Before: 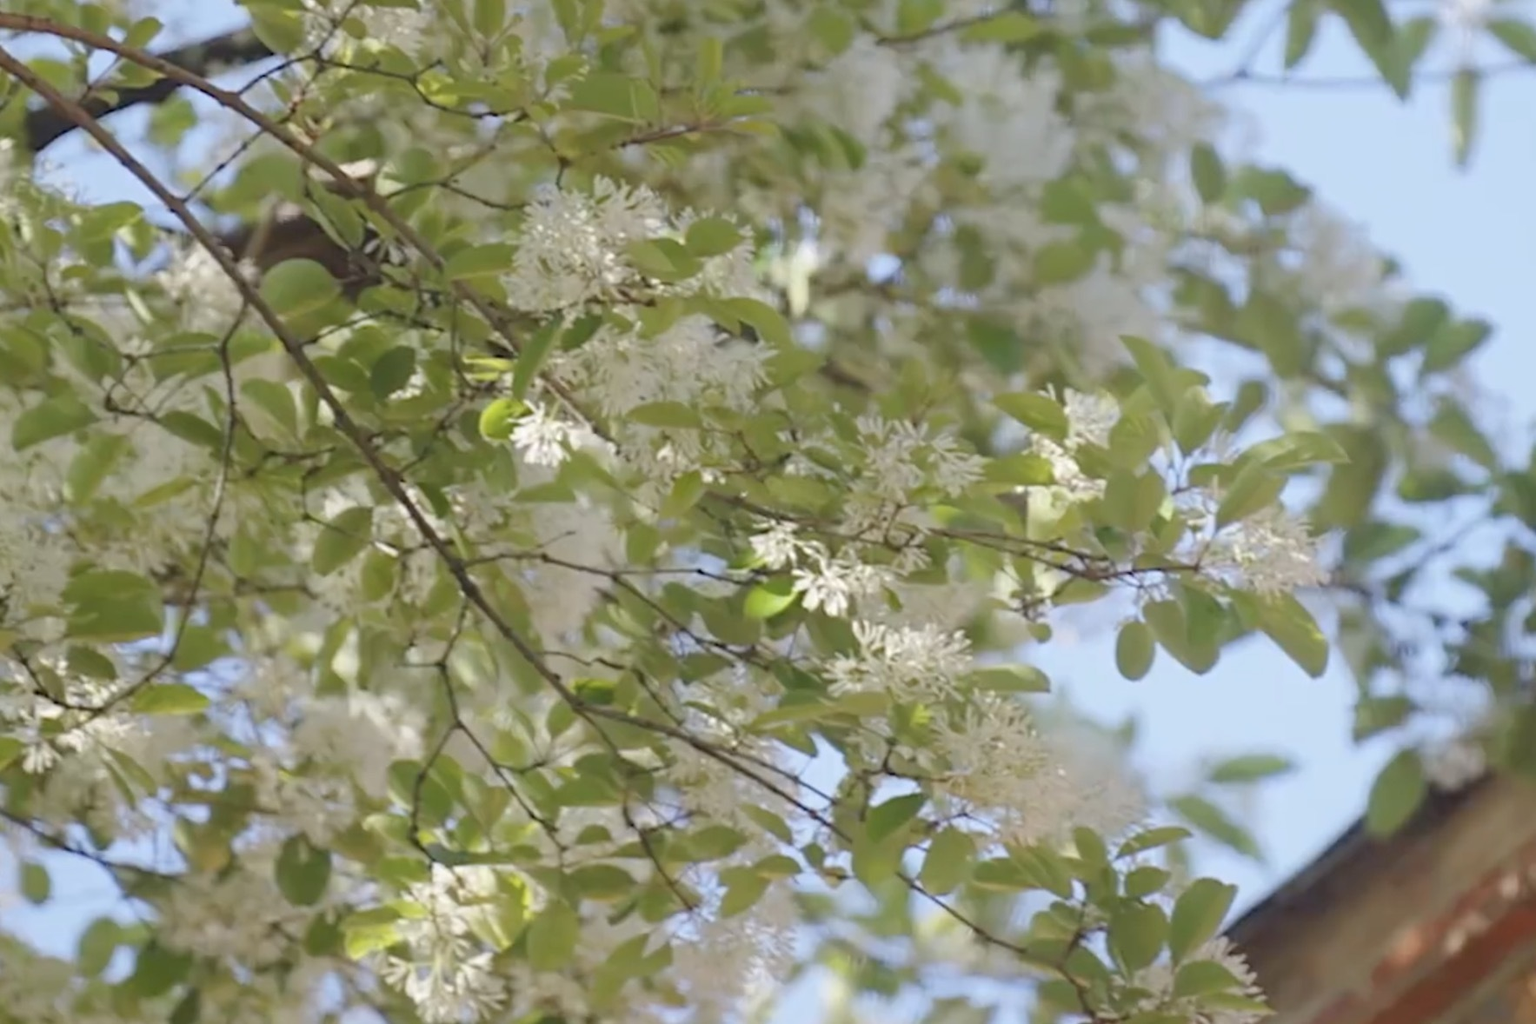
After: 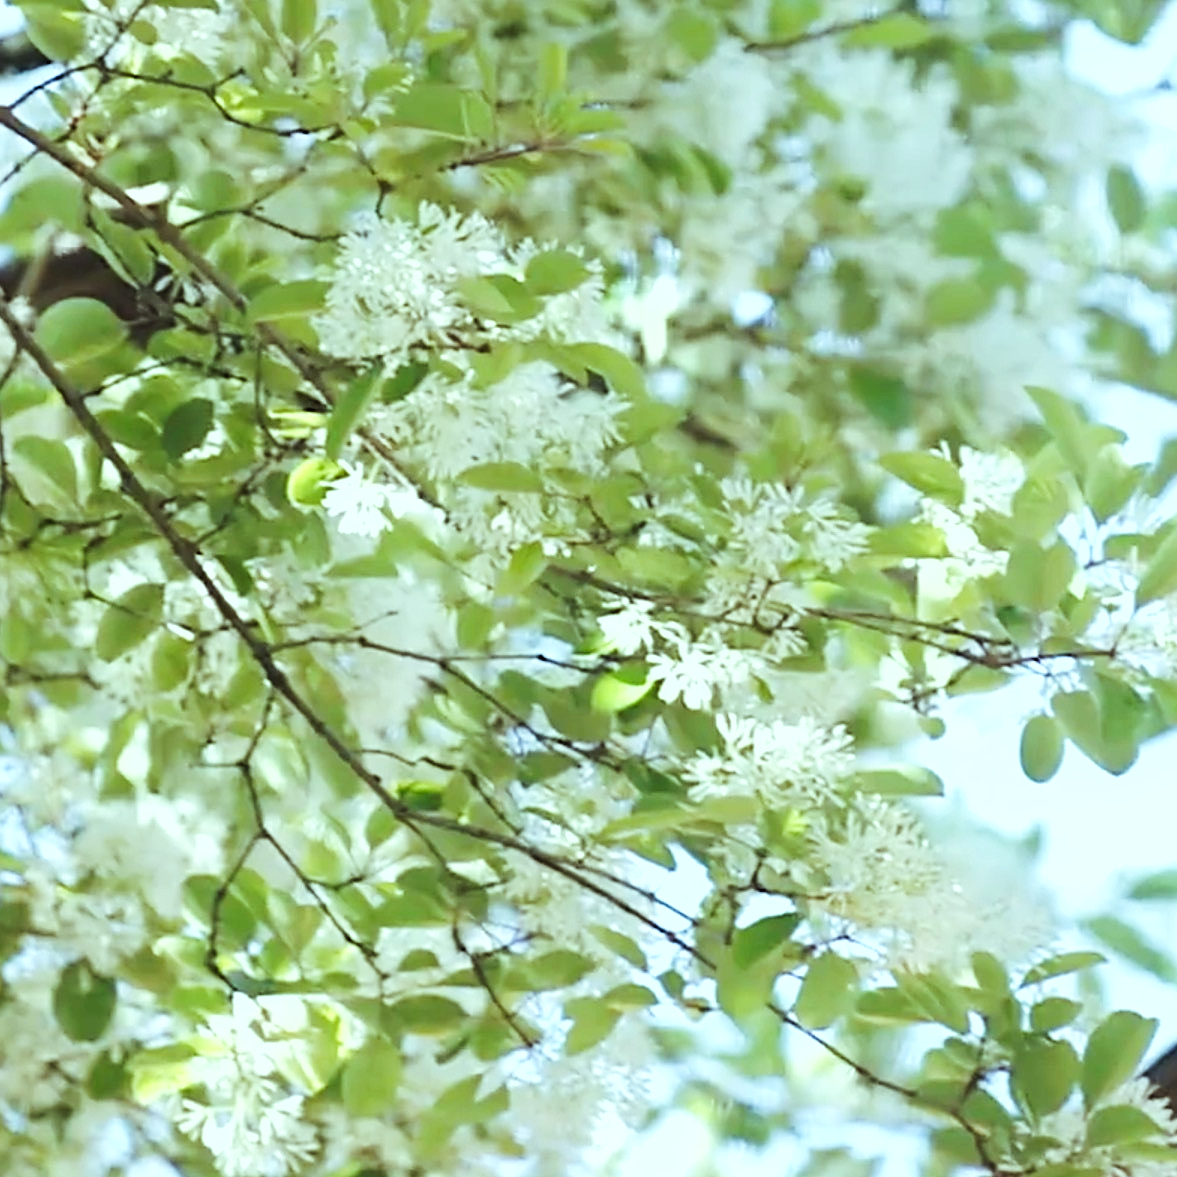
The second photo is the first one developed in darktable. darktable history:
crop and rotate: left 14.993%, right 18.349%
exposure: exposure -0.041 EV, compensate exposure bias true, compensate highlight preservation false
sharpen: on, module defaults
tone curve: curves: ch0 [(0, 0.008) (0.107, 0.083) (0.283, 0.287) (0.429, 0.51) (0.607, 0.739) (0.789, 0.893) (0.998, 0.978)]; ch1 [(0, 0) (0.323, 0.339) (0.438, 0.427) (0.478, 0.484) (0.502, 0.502) (0.527, 0.525) (0.571, 0.579) (0.608, 0.629) (0.669, 0.704) (0.859, 0.899) (1, 1)]; ch2 [(0, 0) (0.33, 0.347) (0.421, 0.456) (0.473, 0.498) (0.502, 0.504) (0.522, 0.524) (0.549, 0.567) (0.593, 0.626) (0.676, 0.724) (1, 1)], preserve colors none
shadows and highlights: radius 46.01, white point adjustment 6.69, compress 79.38%, highlights color adjustment 41.14%, soften with gaussian
color balance rgb: shadows lift › chroma 2.024%, shadows lift › hue 137.61°, highlights gain › chroma 5.455%, highlights gain › hue 198.17°, perceptual saturation grading › global saturation -0.057%, contrast 15.642%
